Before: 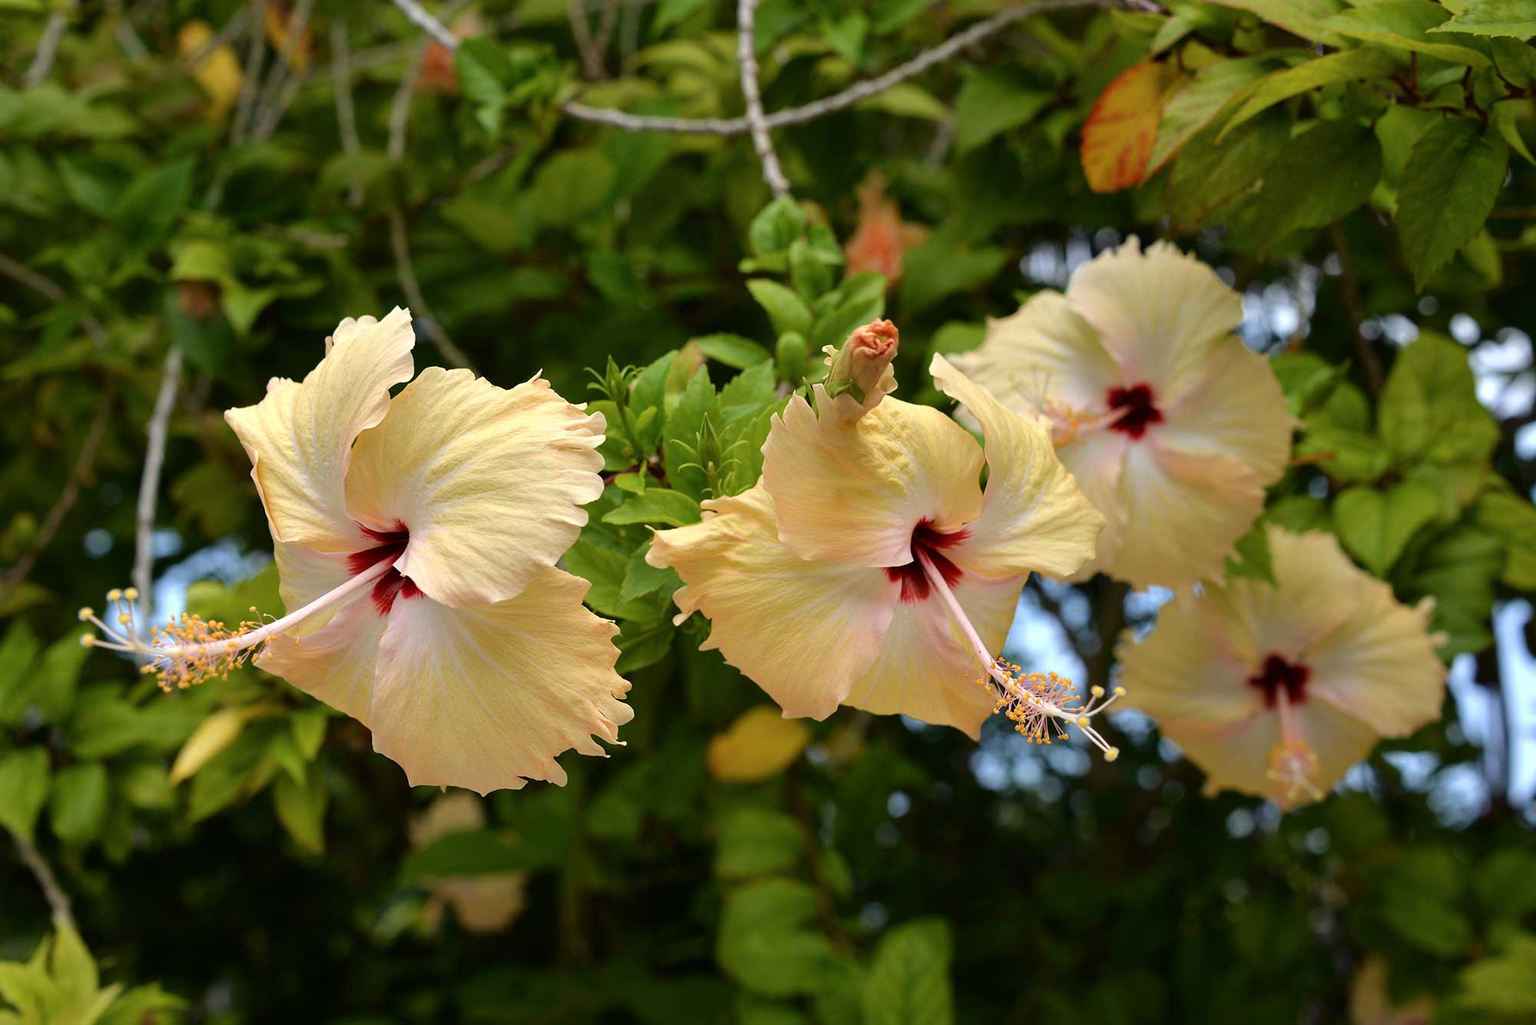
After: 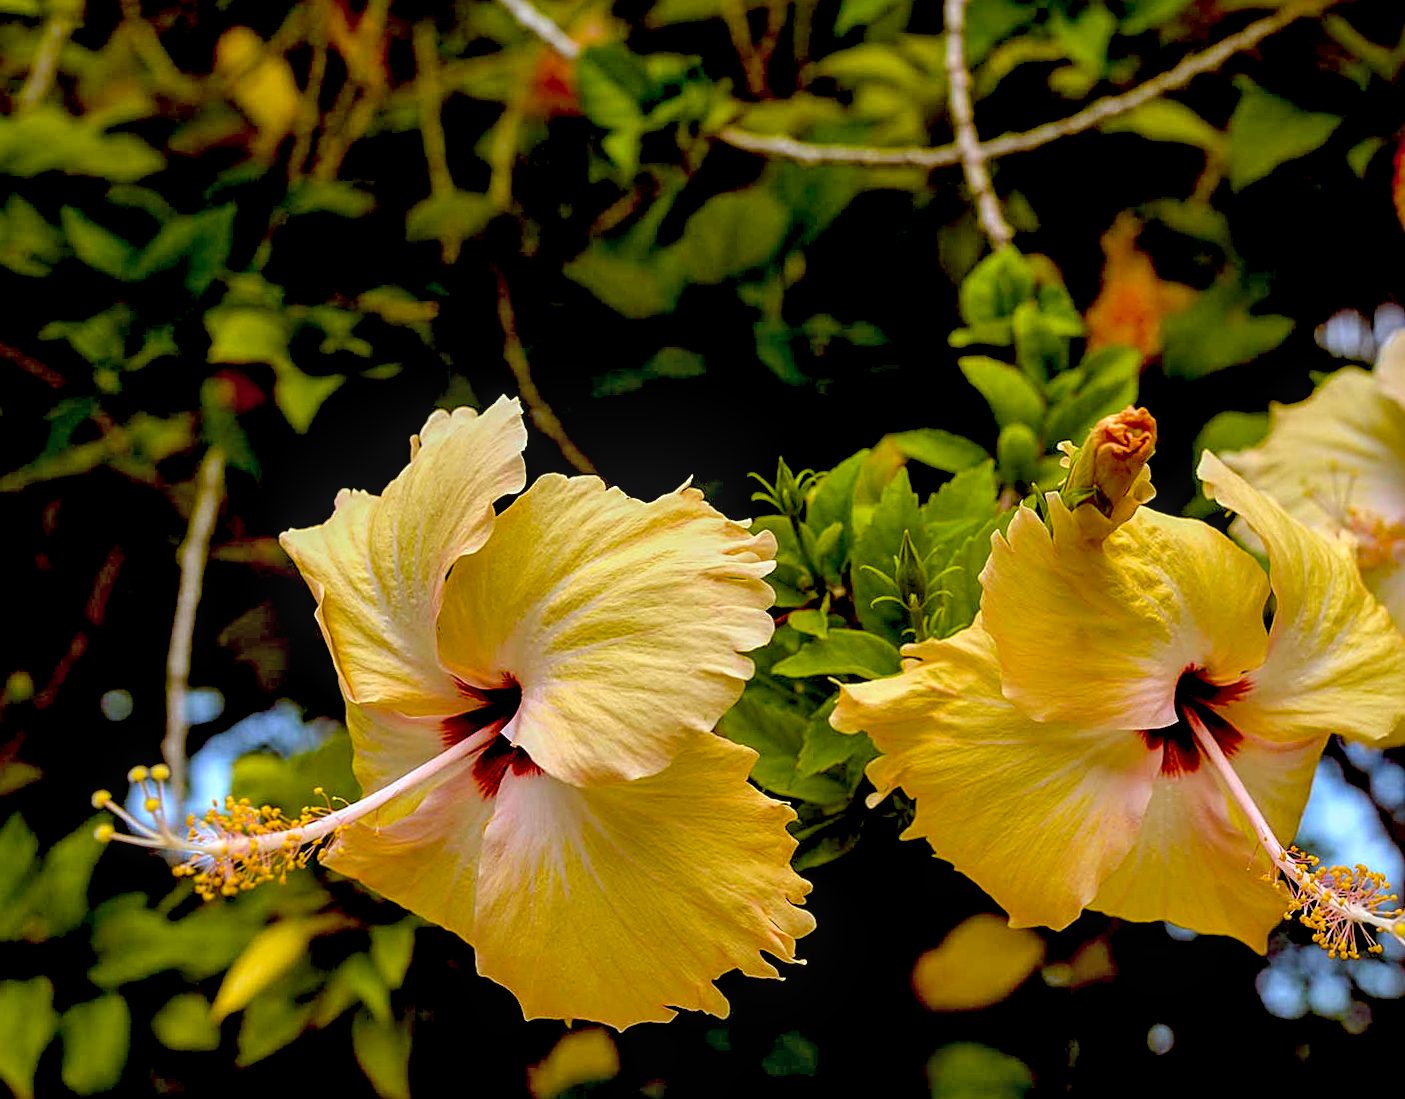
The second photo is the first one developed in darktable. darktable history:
sharpen: on, module defaults
color balance rgb: linear chroma grading › global chroma 13.3%, global vibrance 41.49%
exposure: black level correction 0.046, exposure -0.228 EV, compensate highlight preservation false
rotate and perspective: rotation -0.45°, automatic cropping original format, crop left 0.008, crop right 0.992, crop top 0.012, crop bottom 0.988
color balance: lift [1, 1.011, 0.999, 0.989], gamma [1.109, 1.045, 1.039, 0.955], gain [0.917, 0.936, 0.952, 1.064], contrast 2.32%, contrast fulcrum 19%, output saturation 101%
local contrast: detail 130%
shadows and highlights: shadows 12, white point adjustment 1.2, highlights -0.36, soften with gaussian
crop: right 28.885%, bottom 16.626%
